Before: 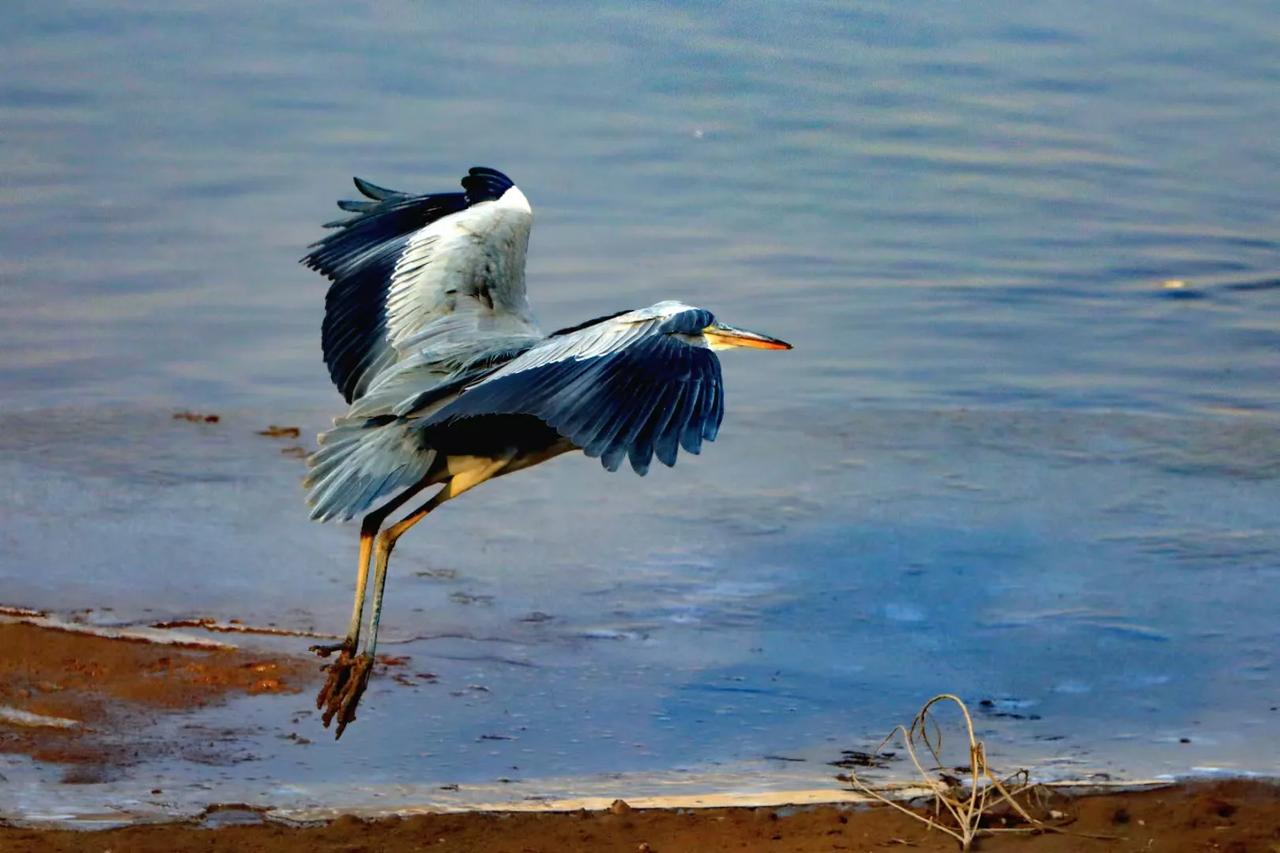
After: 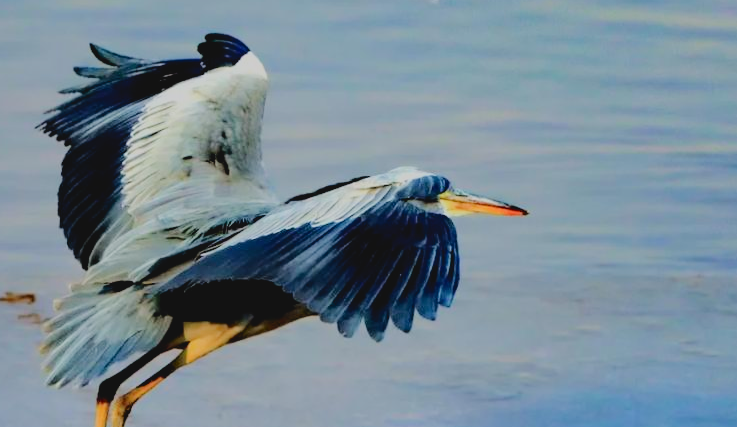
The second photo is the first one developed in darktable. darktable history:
crop: left 20.648%, top 15.755%, right 21.748%, bottom 34.102%
tone curve: curves: ch0 [(0, 0) (0.003, 0.03) (0.011, 0.032) (0.025, 0.035) (0.044, 0.038) (0.069, 0.041) (0.1, 0.058) (0.136, 0.091) (0.177, 0.133) (0.224, 0.181) (0.277, 0.268) (0.335, 0.363) (0.399, 0.461) (0.468, 0.554) (0.543, 0.633) (0.623, 0.709) (0.709, 0.784) (0.801, 0.869) (0.898, 0.938) (1, 1)], color space Lab, independent channels, preserve colors none
contrast brightness saturation: contrast -0.186, saturation 0.19
filmic rgb: black relative exposure -8.78 EV, white relative exposure 4.97 EV, target black luminance 0%, hardness 3.77, latitude 65.35%, contrast 0.826, shadows ↔ highlights balance 19.98%
